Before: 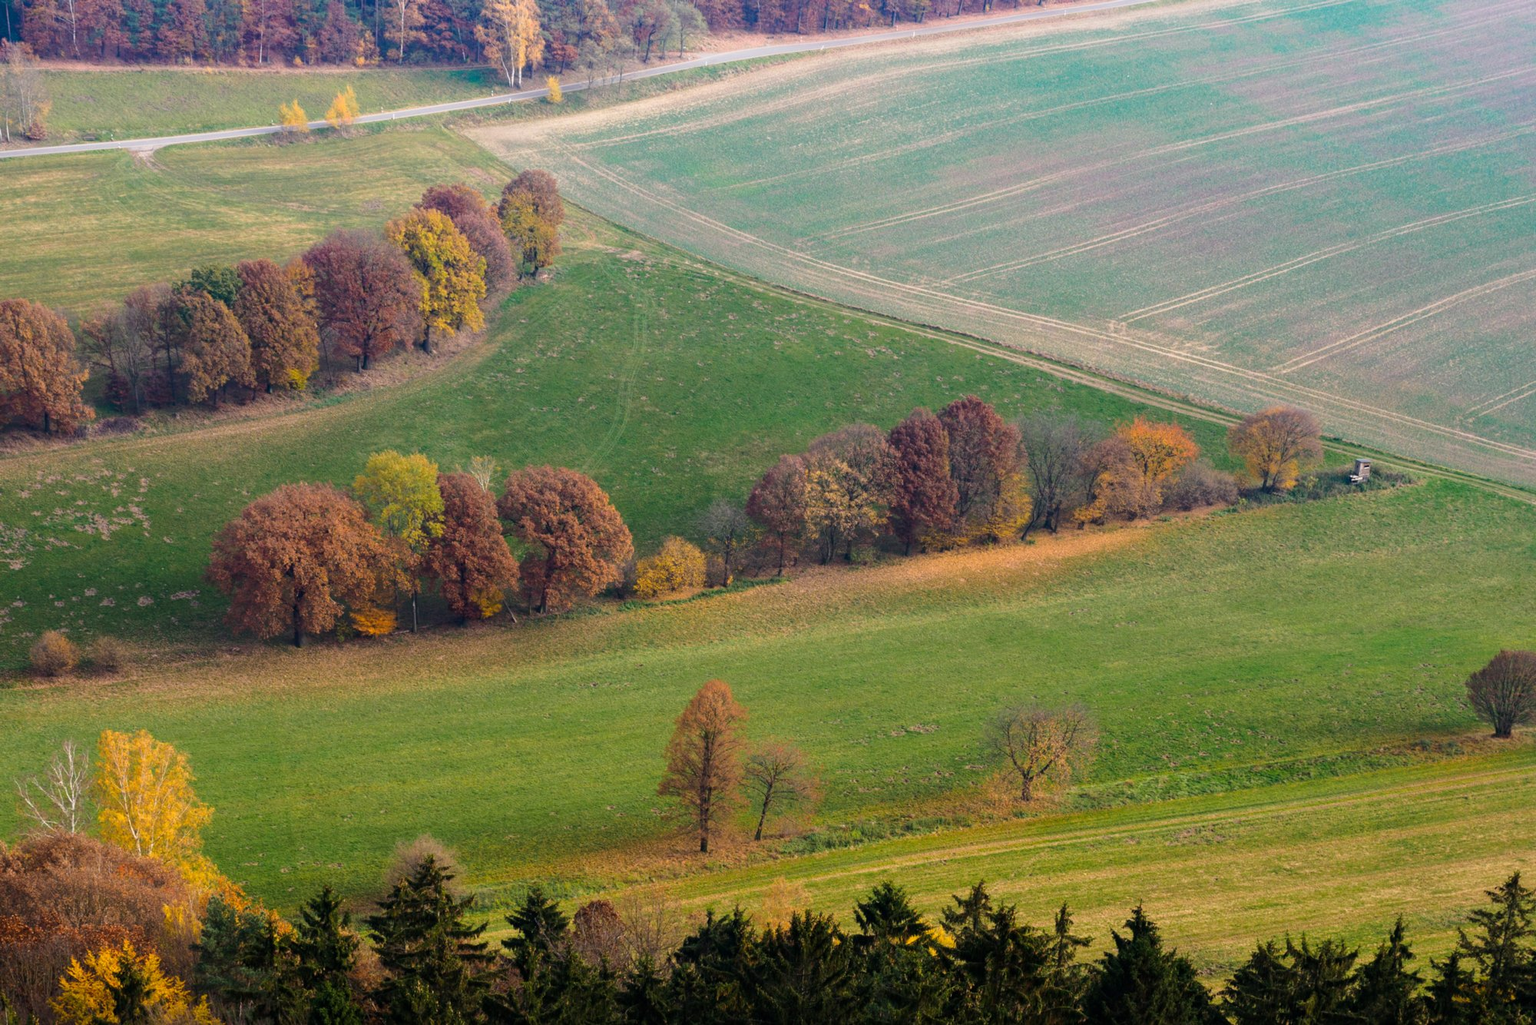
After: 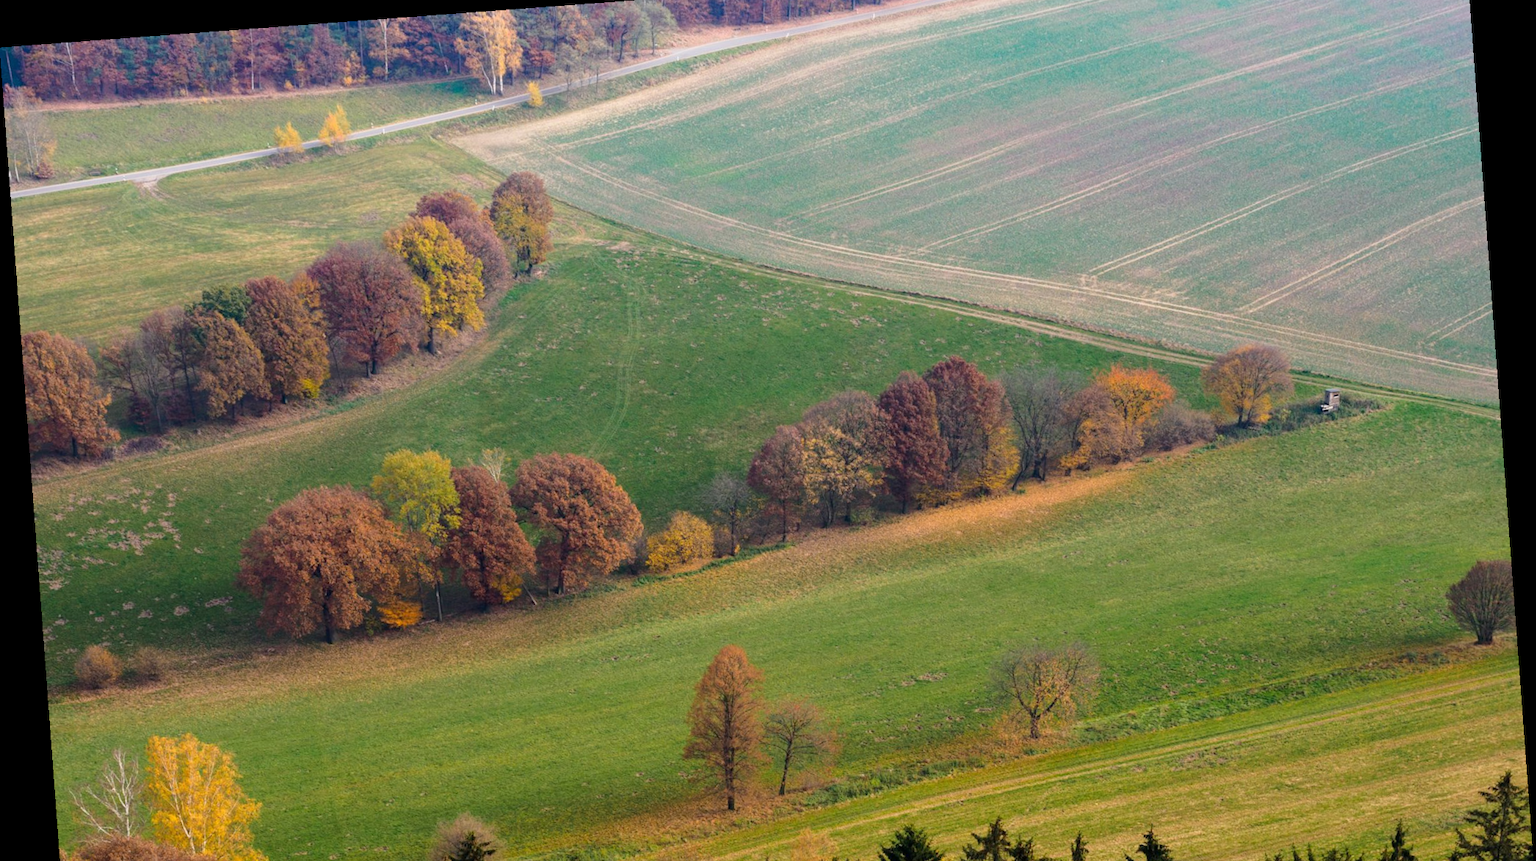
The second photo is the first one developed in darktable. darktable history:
crop and rotate: top 5.667%, bottom 14.937%
rotate and perspective: rotation -4.25°, automatic cropping off
